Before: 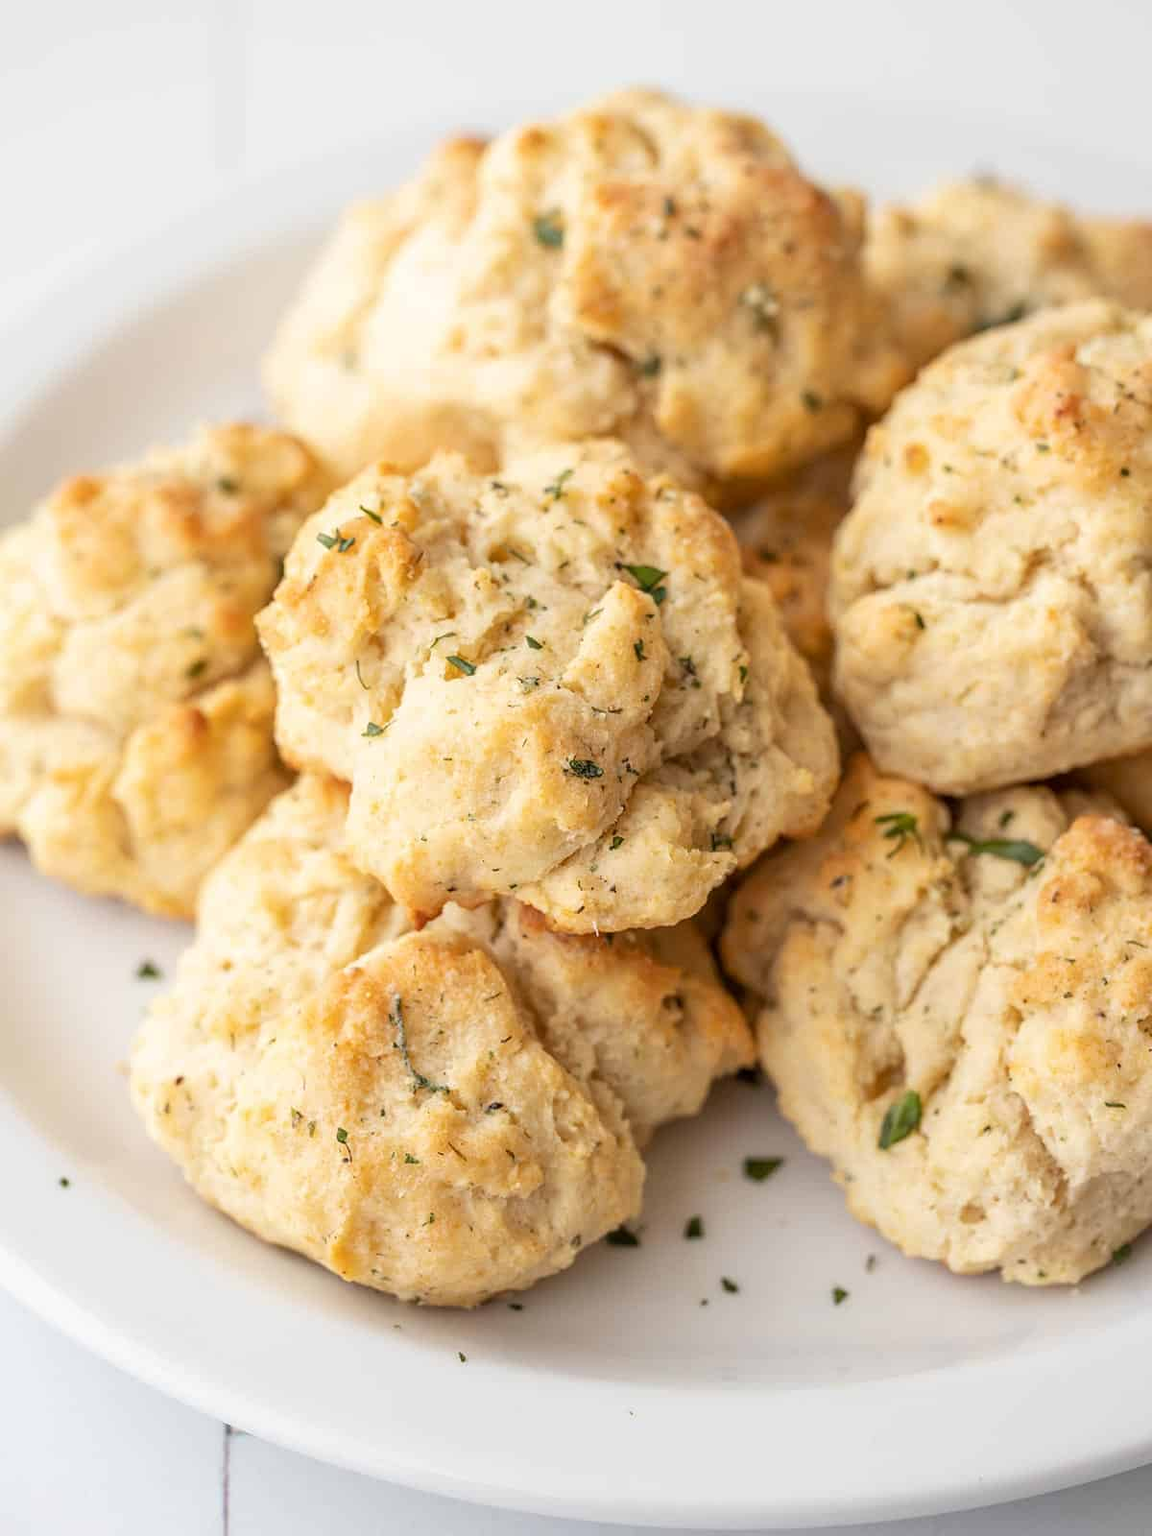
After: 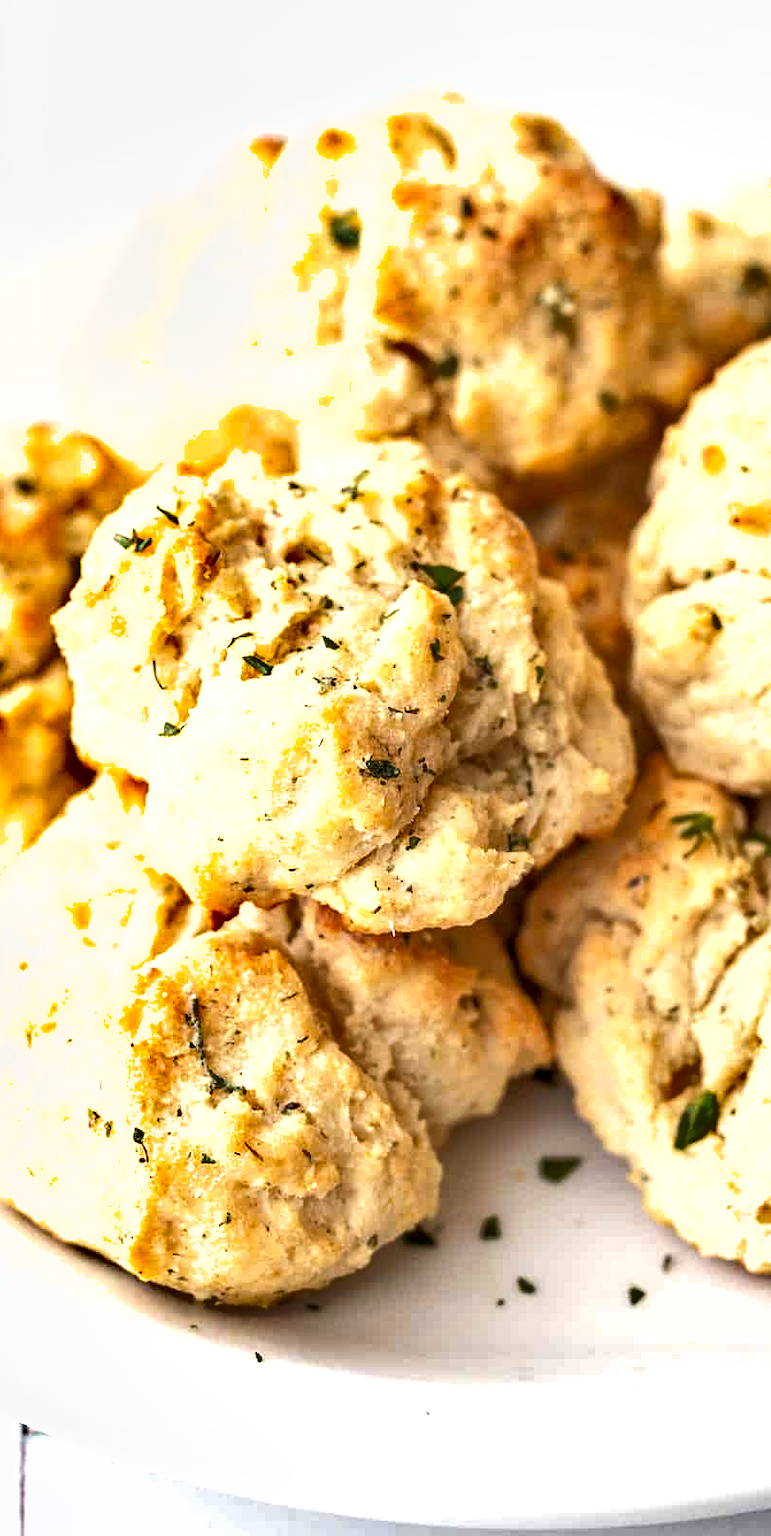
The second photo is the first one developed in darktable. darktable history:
shadows and highlights: white point adjustment 0.066, soften with gaussian
crop and rotate: left 17.7%, right 15.24%
contrast equalizer: octaves 7, y [[0.6 ×6], [0.55 ×6], [0 ×6], [0 ×6], [0 ×6]], mix 0.311
exposure: black level correction 0, exposure 0.702 EV, compensate highlight preservation false
